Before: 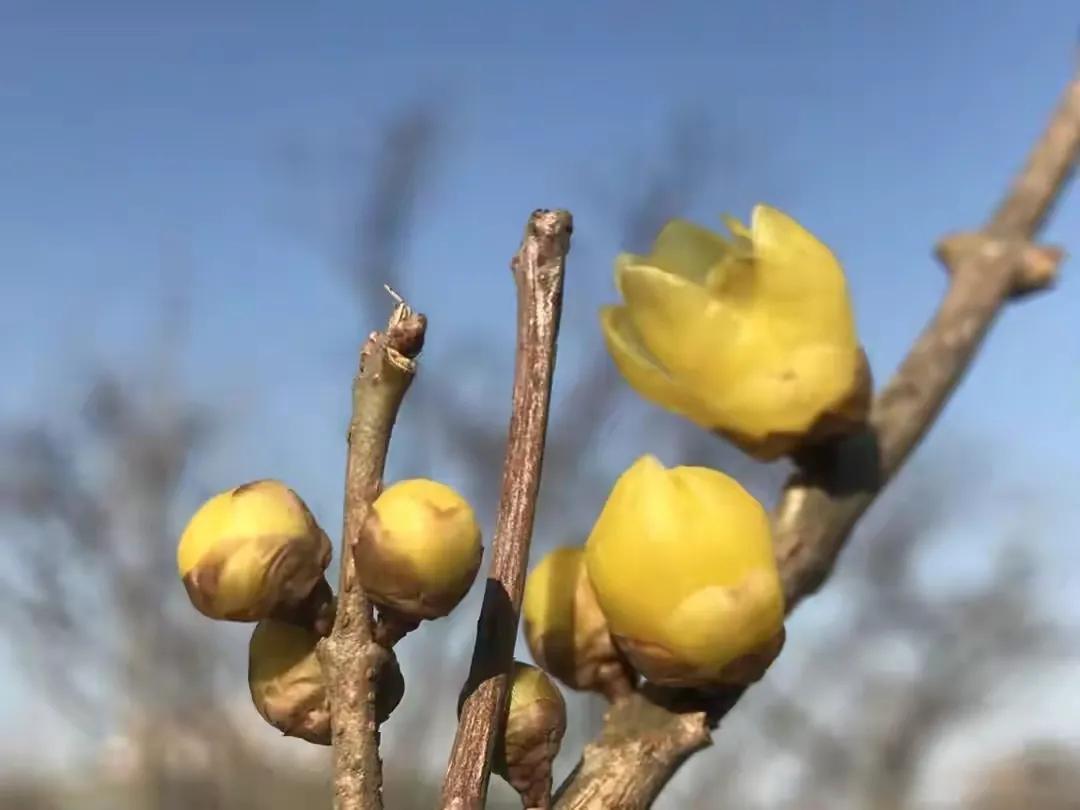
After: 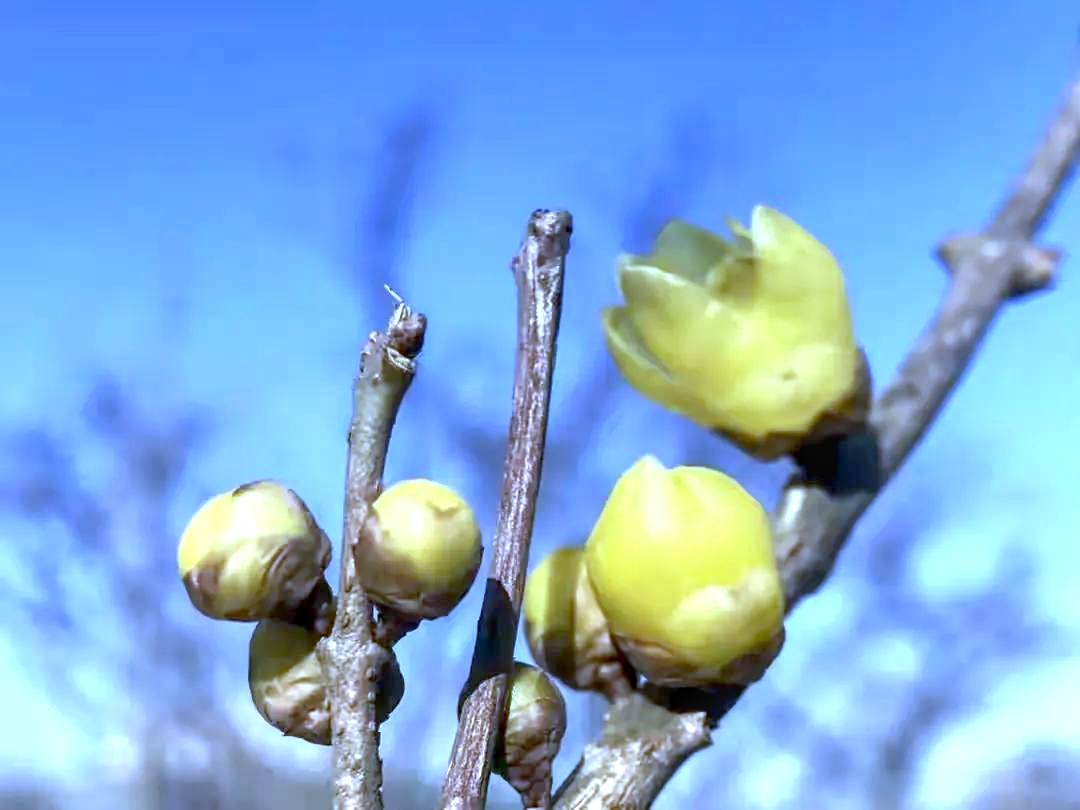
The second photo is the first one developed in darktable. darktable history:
exposure: black level correction 0.008, exposure 0.979 EV, compensate highlight preservation false
white balance: red 0.766, blue 1.537
graduated density: rotation -0.352°, offset 57.64
local contrast: on, module defaults
